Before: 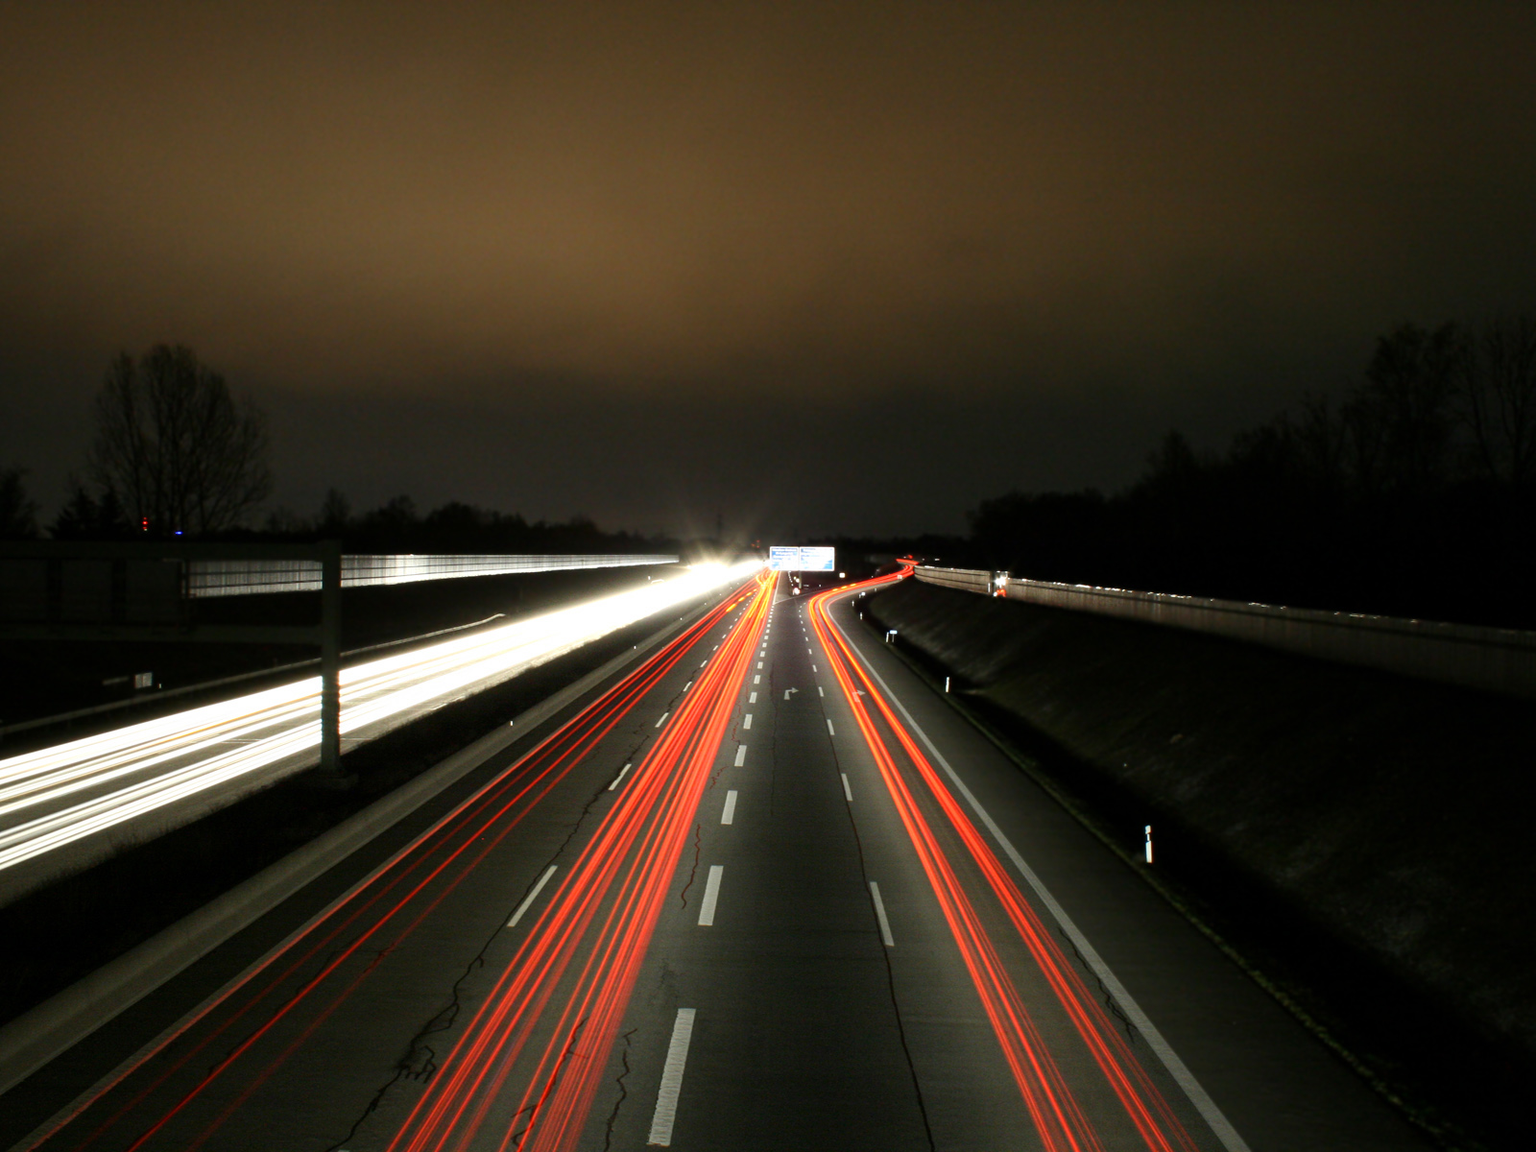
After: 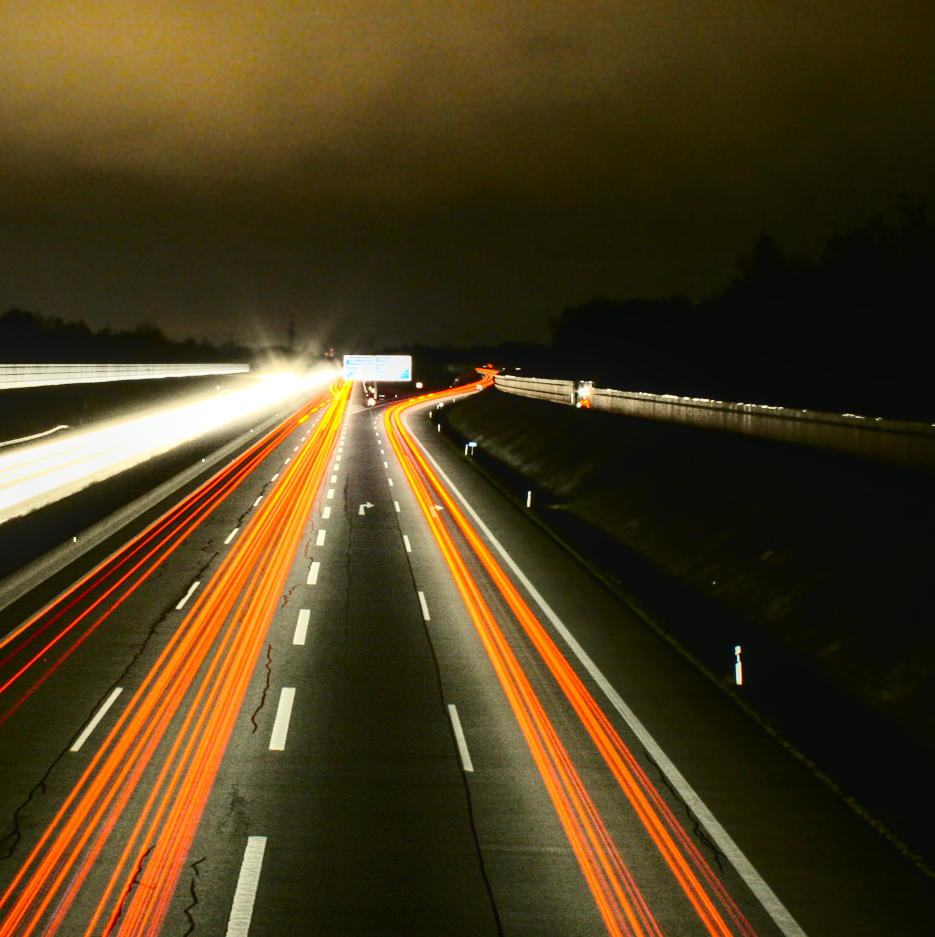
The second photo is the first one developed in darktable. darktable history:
crop and rotate: left 28.692%, top 17.84%, right 12.812%, bottom 4.007%
exposure: black level correction -0.002, exposure 0.707 EV, compensate highlight preservation false
tone curve: curves: ch0 [(0.003, 0.023) (0.071, 0.052) (0.249, 0.201) (0.466, 0.557) (0.625, 0.761) (0.783, 0.9) (0.994, 0.968)]; ch1 [(0, 0) (0.262, 0.227) (0.417, 0.386) (0.469, 0.467) (0.502, 0.498) (0.531, 0.521) (0.576, 0.586) (0.612, 0.634) (0.634, 0.68) (0.686, 0.728) (0.994, 0.987)]; ch2 [(0, 0) (0.262, 0.188) (0.385, 0.353) (0.427, 0.424) (0.495, 0.493) (0.518, 0.544) (0.55, 0.579) (0.595, 0.621) (0.644, 0.748) (1, 1)], color space Lab, independent channels, preserve colors none
local contrast: on, module defaults
